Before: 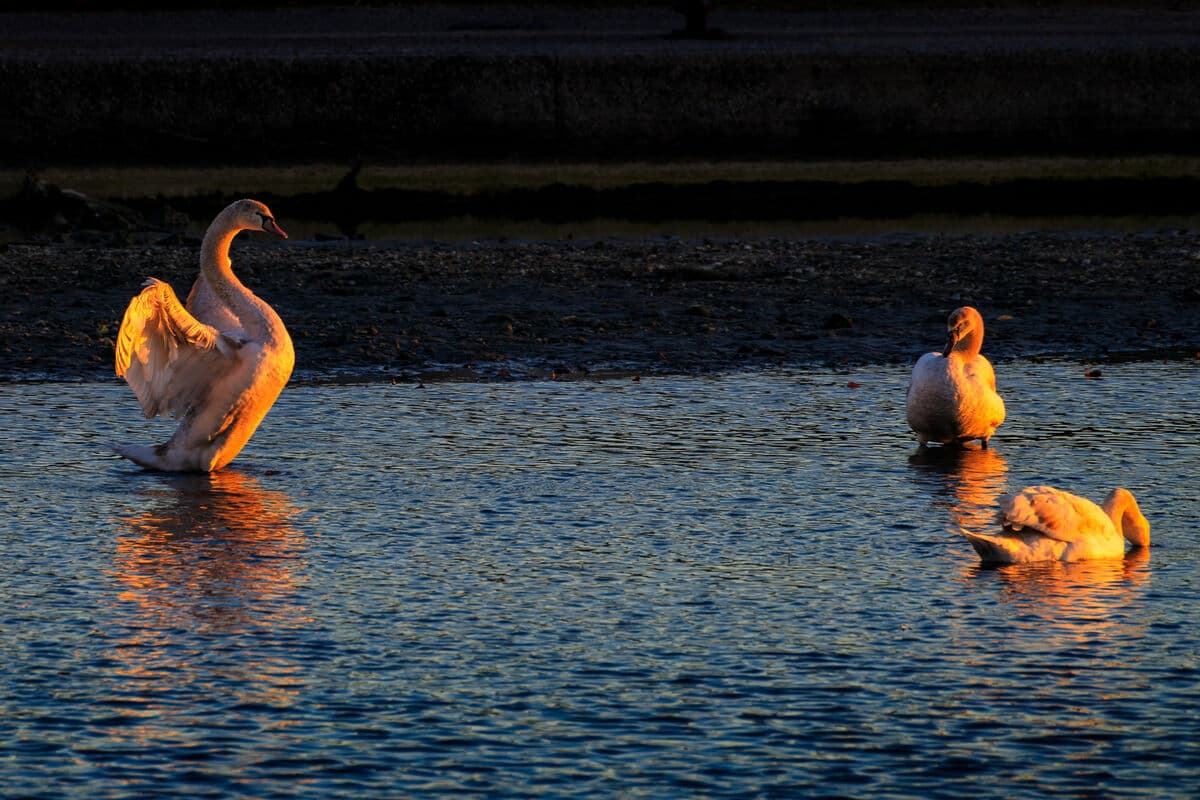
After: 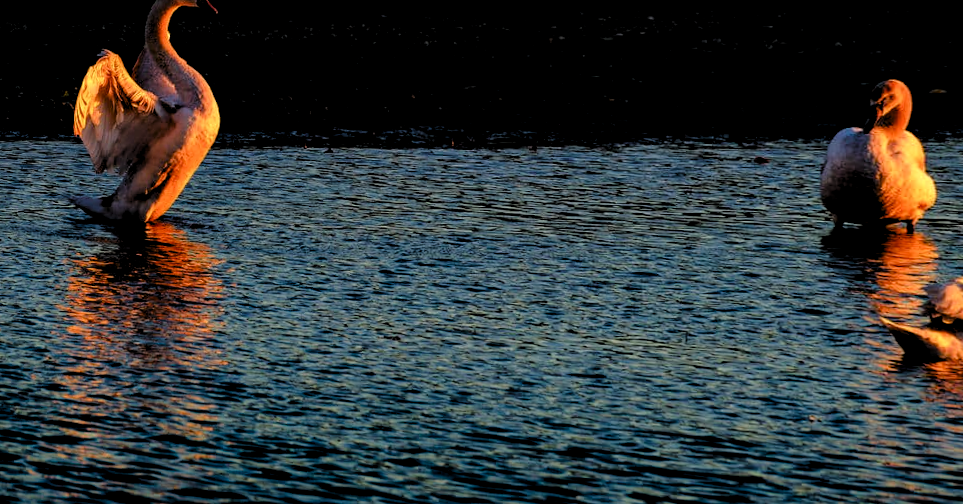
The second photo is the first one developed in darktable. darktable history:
rotate and perspective: rotation 1.69°, lens shift (vertical) -0.023, lens shift (horizontal) -0.291, crop left 0.025, crop right 0.988, crop top 0.092, crop bottom 0.842
tone curve: curves: ch0 [(0, 0) (0.181, 0.087) (0.498, 0.485) (0.78, 0.742) (0.993, 0.954)]; ch1 [(0, 0) (0.311, 0.149) (0.395, 0.349) (0.488, 0.477) (0.612, 0.641) (1, 1)]; ch2 [(0, 0) (0.5, 0.5) (0.638, 0.667) (1, 1)], color space Lab, independent channels, preserve colors none
crop: top 26.531%, right 17.959%
levels: levels [0.116, 0.574, 1]
color balance rgb: perceptual saturation grading › global saturation 20%, perceptual saturation grading › highlights -50%, perceptual saturation grading › shadows 30%, perceptual brilliance grading › global brilliance 10%, perceptual brilliance grading › shadows 15%
